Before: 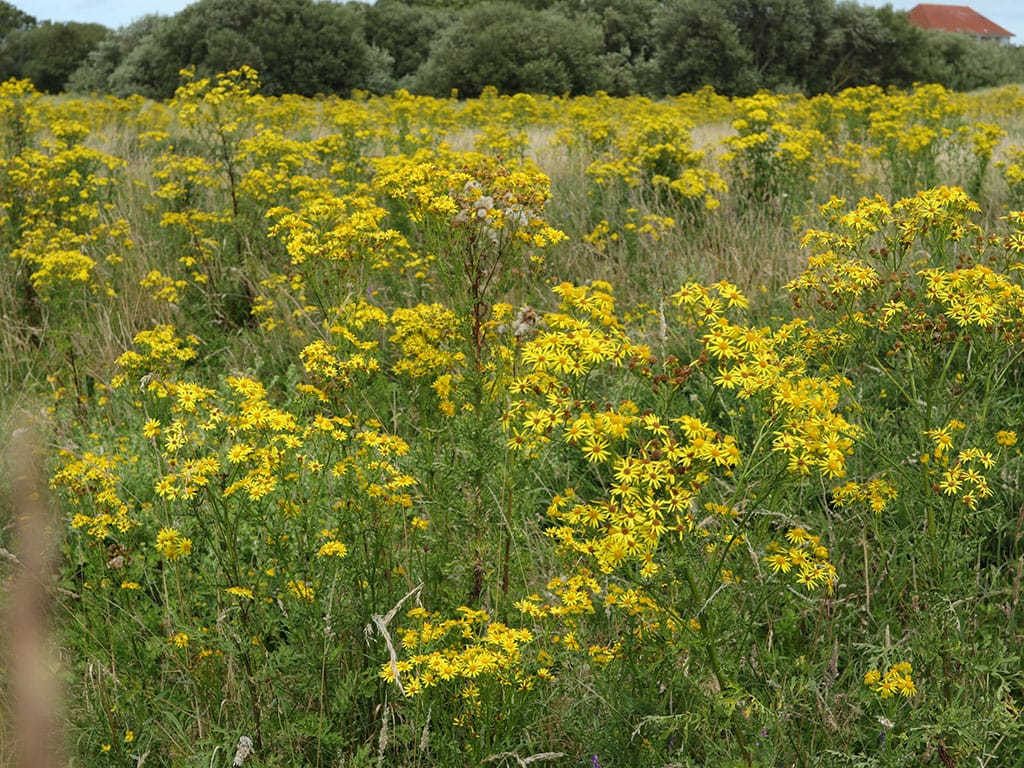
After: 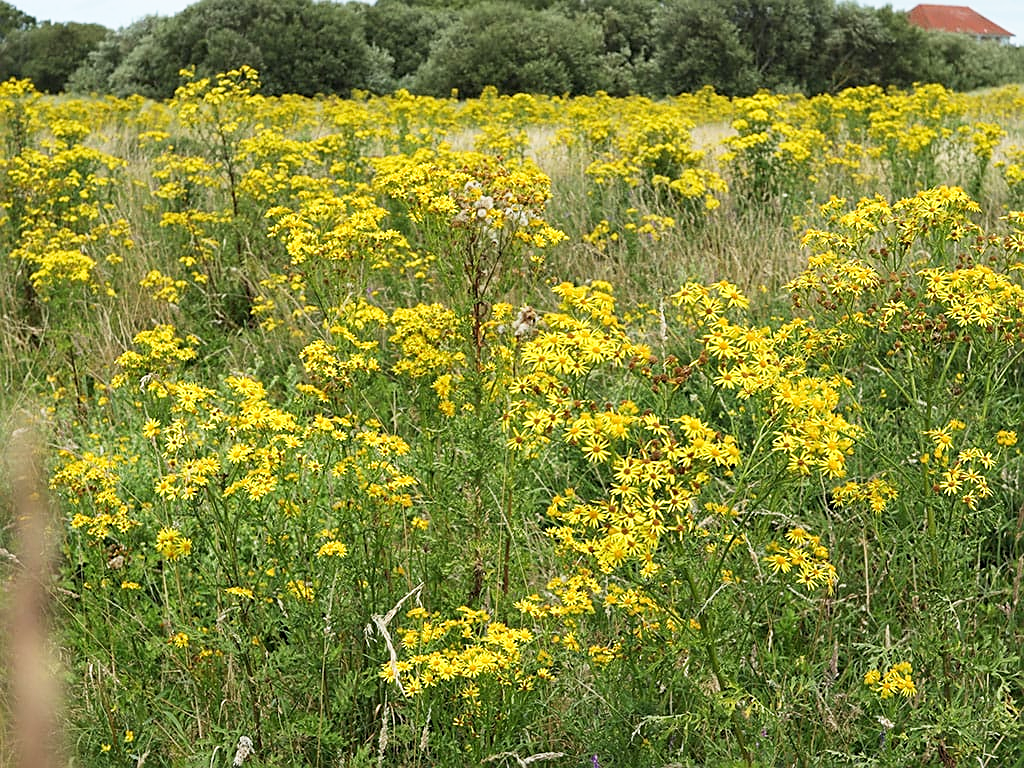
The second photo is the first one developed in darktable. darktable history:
sharpen: on, module defaults
base curve: curves: ch0 [(0, 0) (0.579, 0.807) (1, 1)], preserve colors none
